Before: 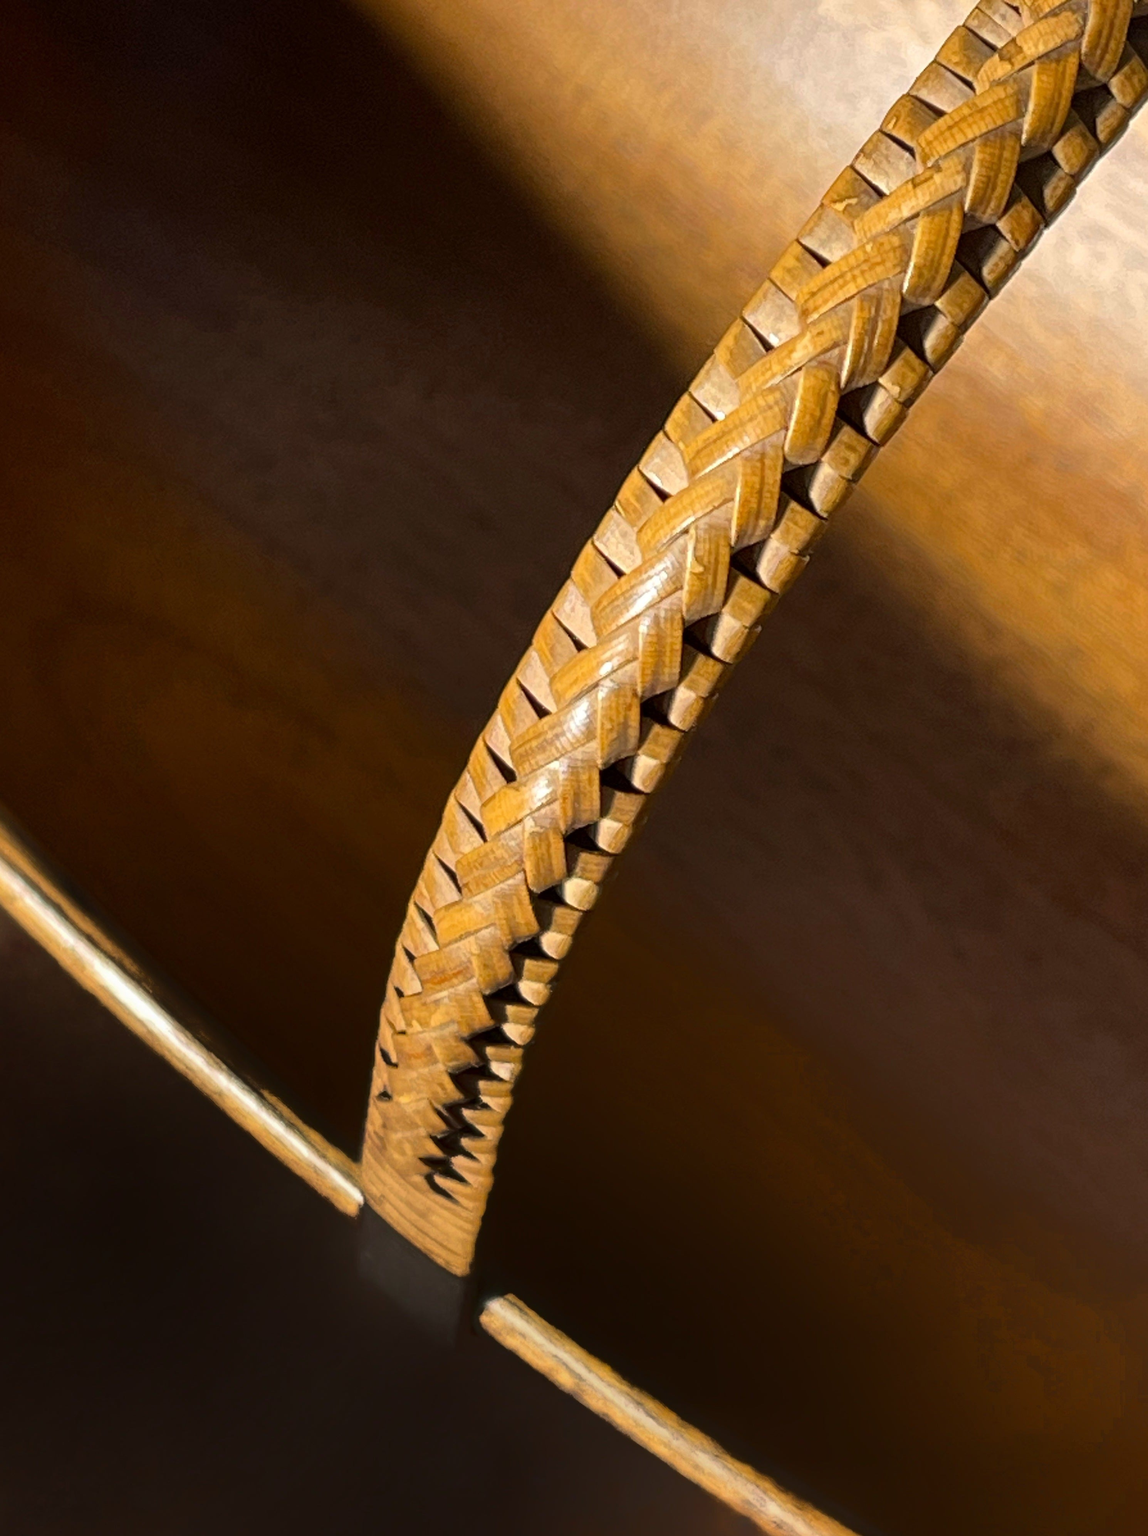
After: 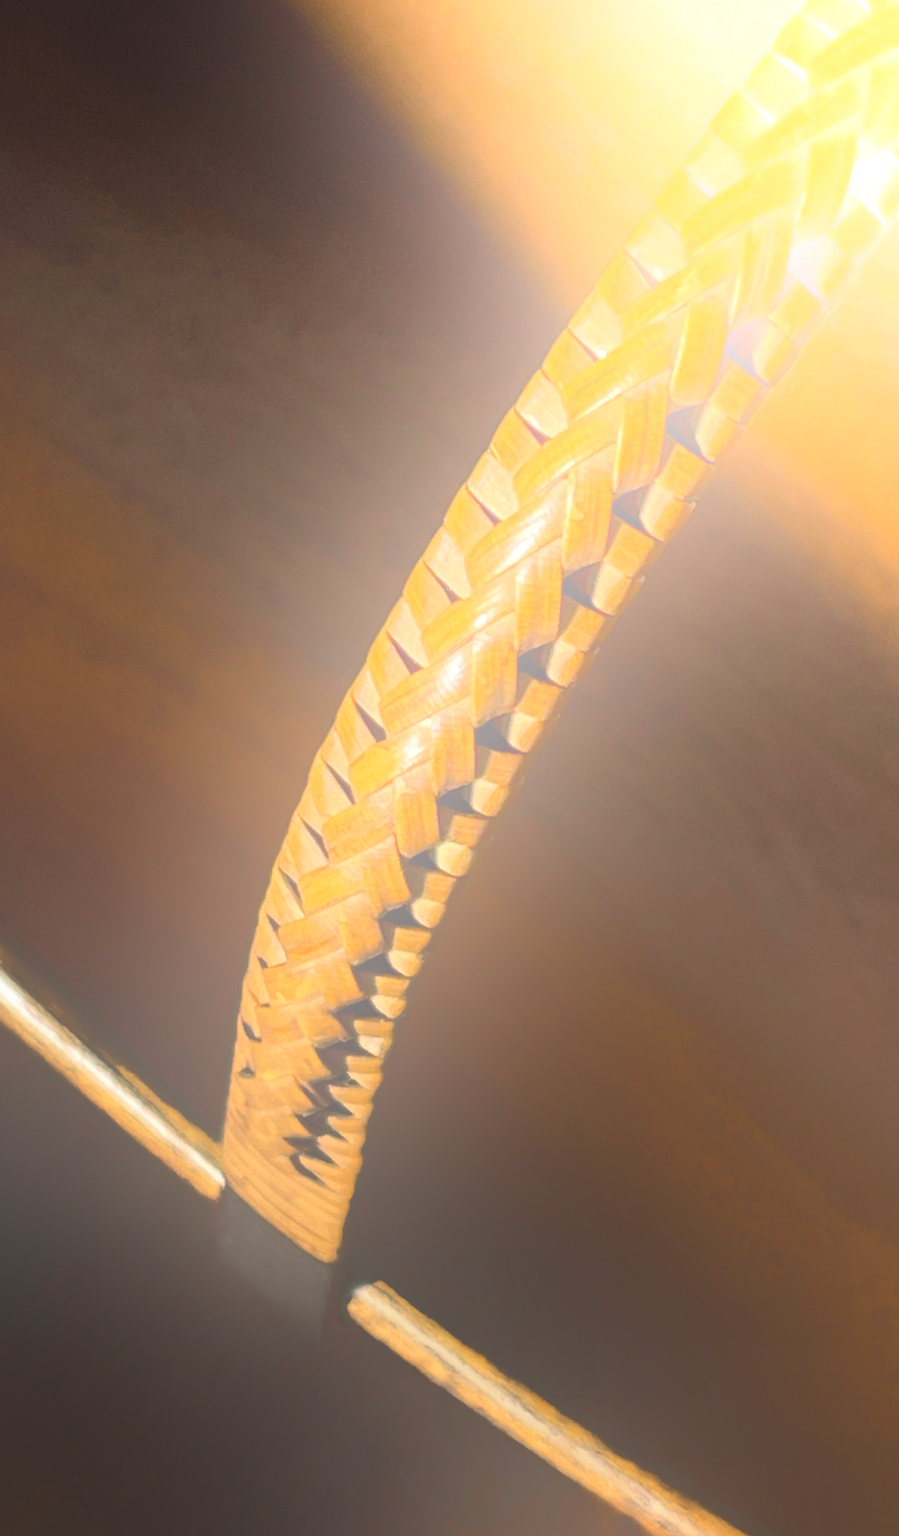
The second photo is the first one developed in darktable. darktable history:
crop and rotate: left 13.15%, top 5.251%, right 12.609%
bloom: size 85%, threshold 5%, strength 85%
